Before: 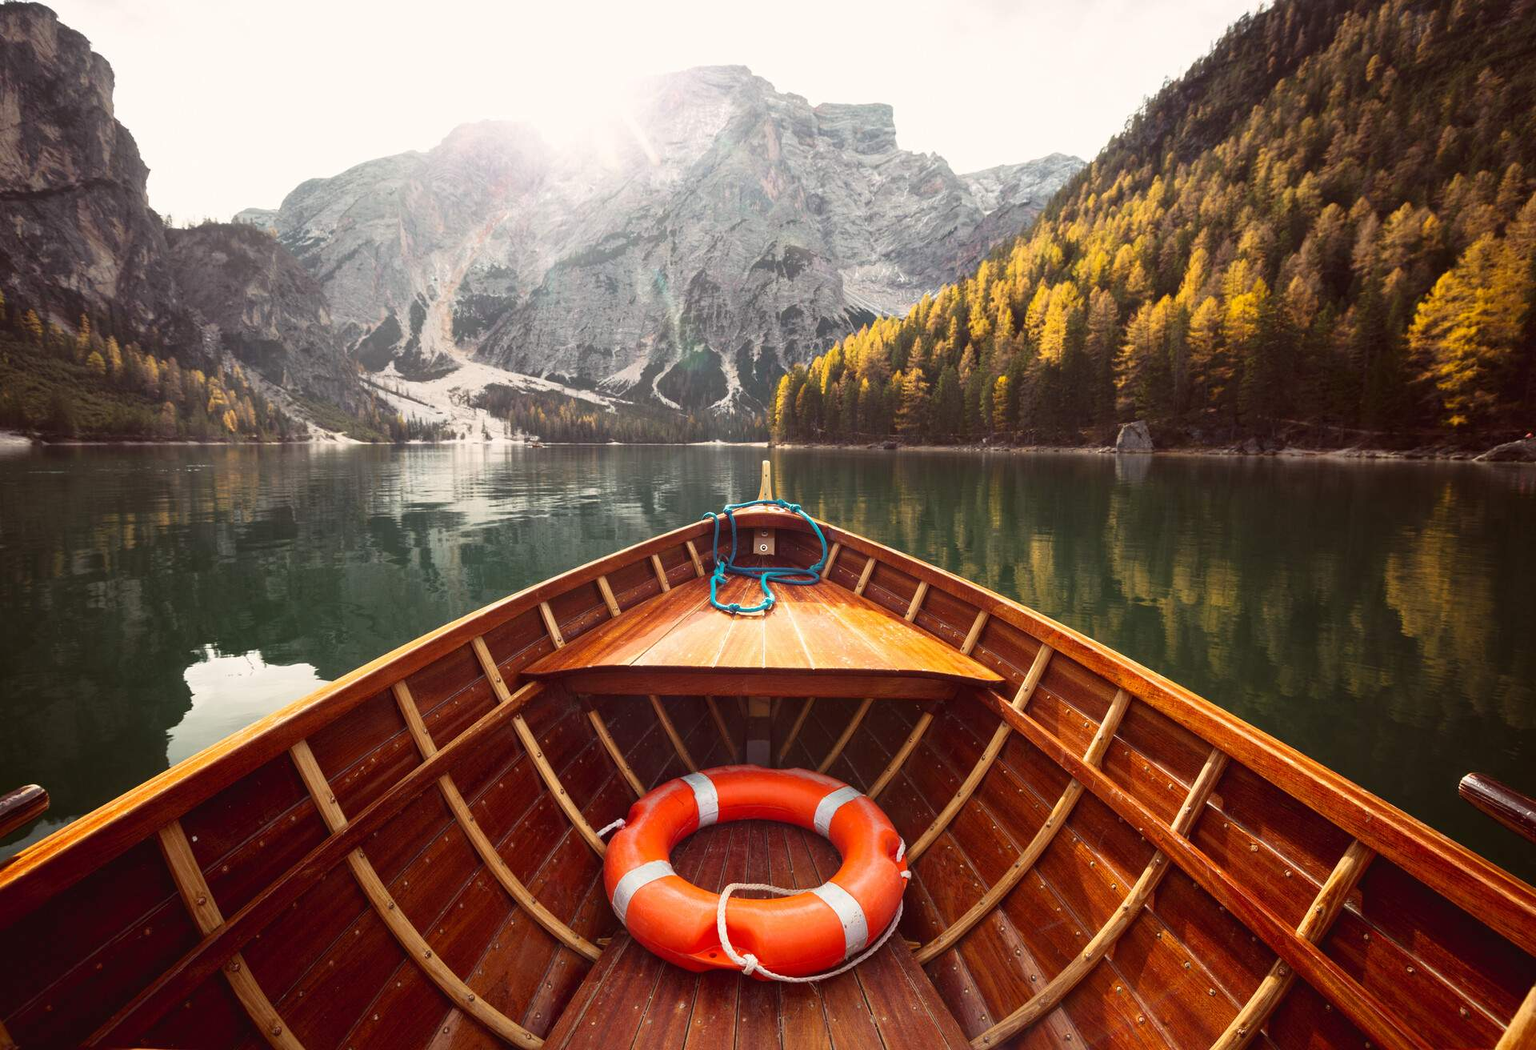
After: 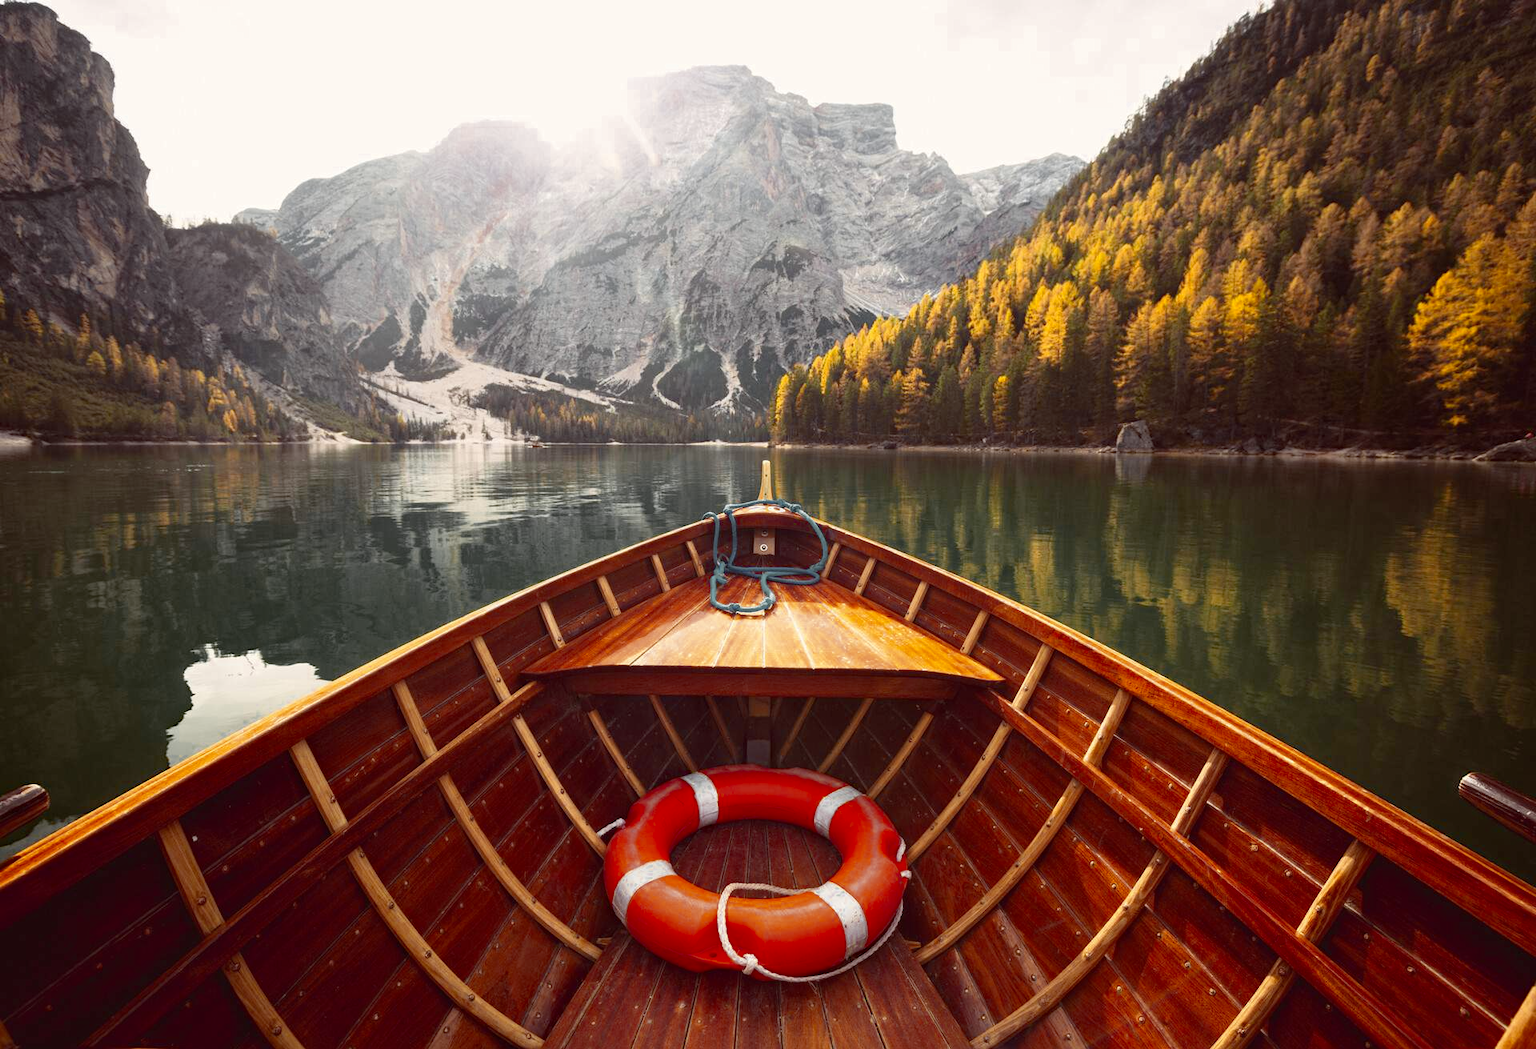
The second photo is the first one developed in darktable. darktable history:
color zones: curves: ch0 [(0.035, 0.242) (0.25, 0.5) (0.384, 0.214) (0.488, 0.255) (0.75, 0.5)]; ch1 [(0.063, 0.379) (0.25, 0.5) (0.354, 0.201) (0.489, 0.085) (0.729, 0.271)]; ch2 [(0.25, 0.5) (0.38, 0.517) (0.442, 0.51) (0.735, 0.456)]
levels: levels [0, 0.478, 1]
haze removal: strength 0.297, distance 0.244, compatibility mode true, adaptive false
